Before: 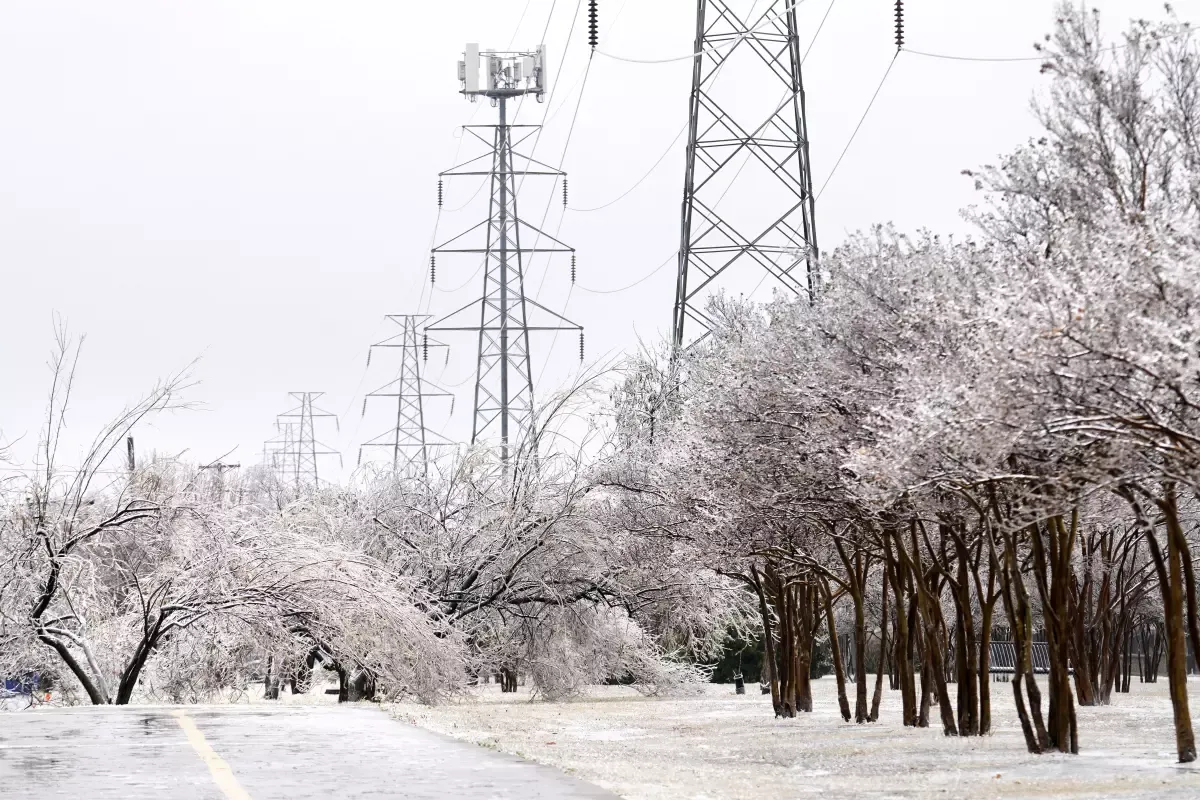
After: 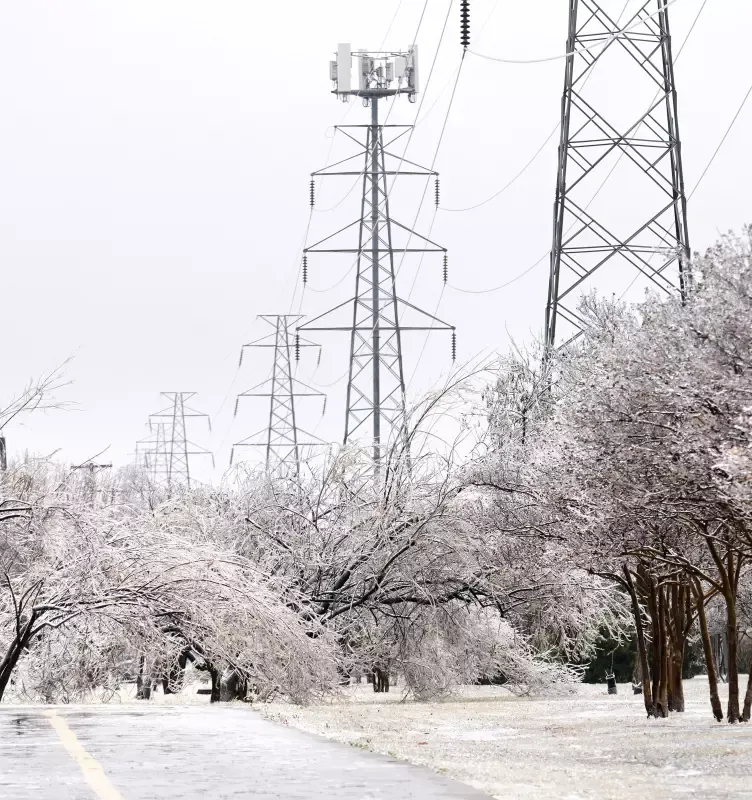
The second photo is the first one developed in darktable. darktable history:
crop: left 10.744%, right 26.51%
